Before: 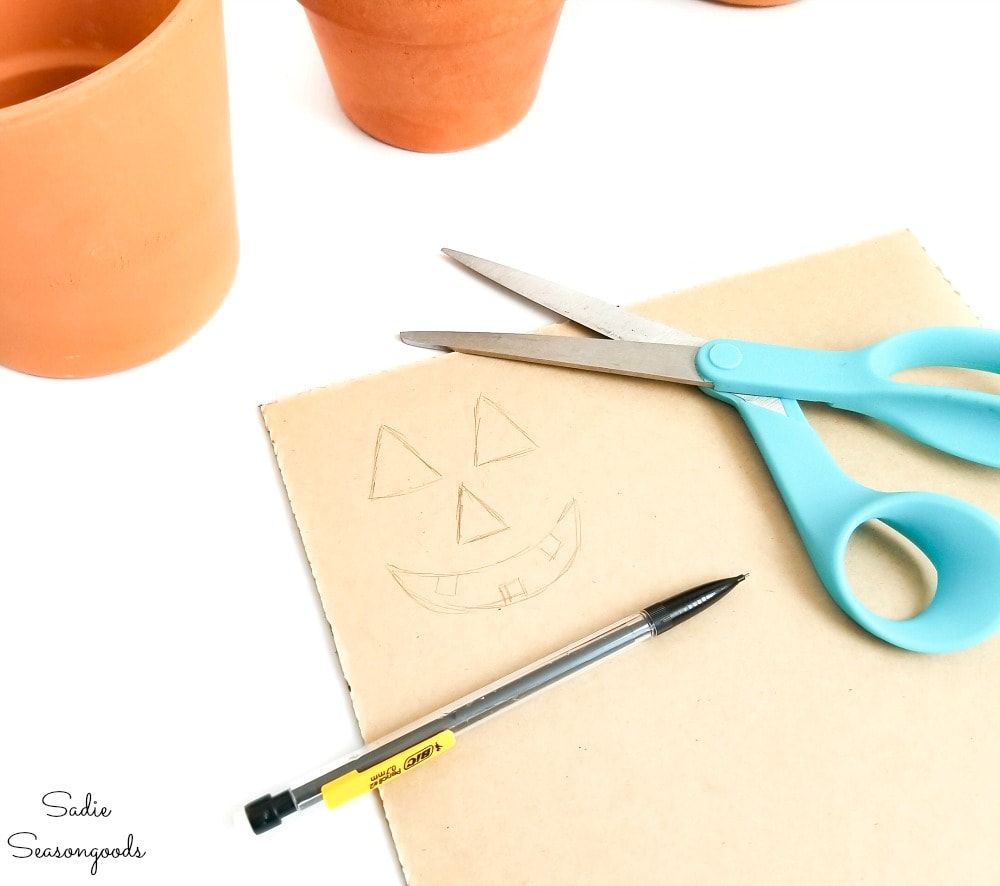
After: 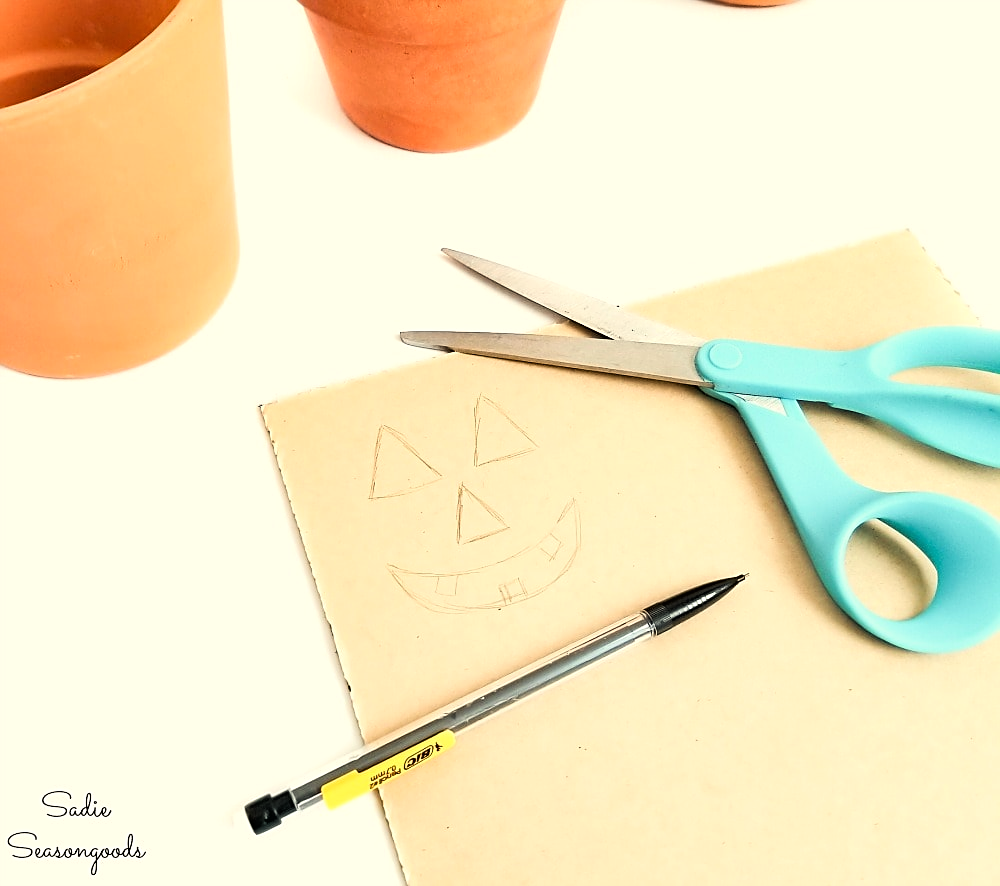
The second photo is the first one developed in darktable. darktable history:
sharpen: on, module defaults
white balance: red 1.029, blue 0.92
tone curve: curves: ch0 [(0, 0) (0.118, 0.034) (0.182, 0.124) (0.265, 0.214) (0.504, 0.508) (0.783, 0.825) (1, 1)], color space Lab, linked channels, preserve colors none
